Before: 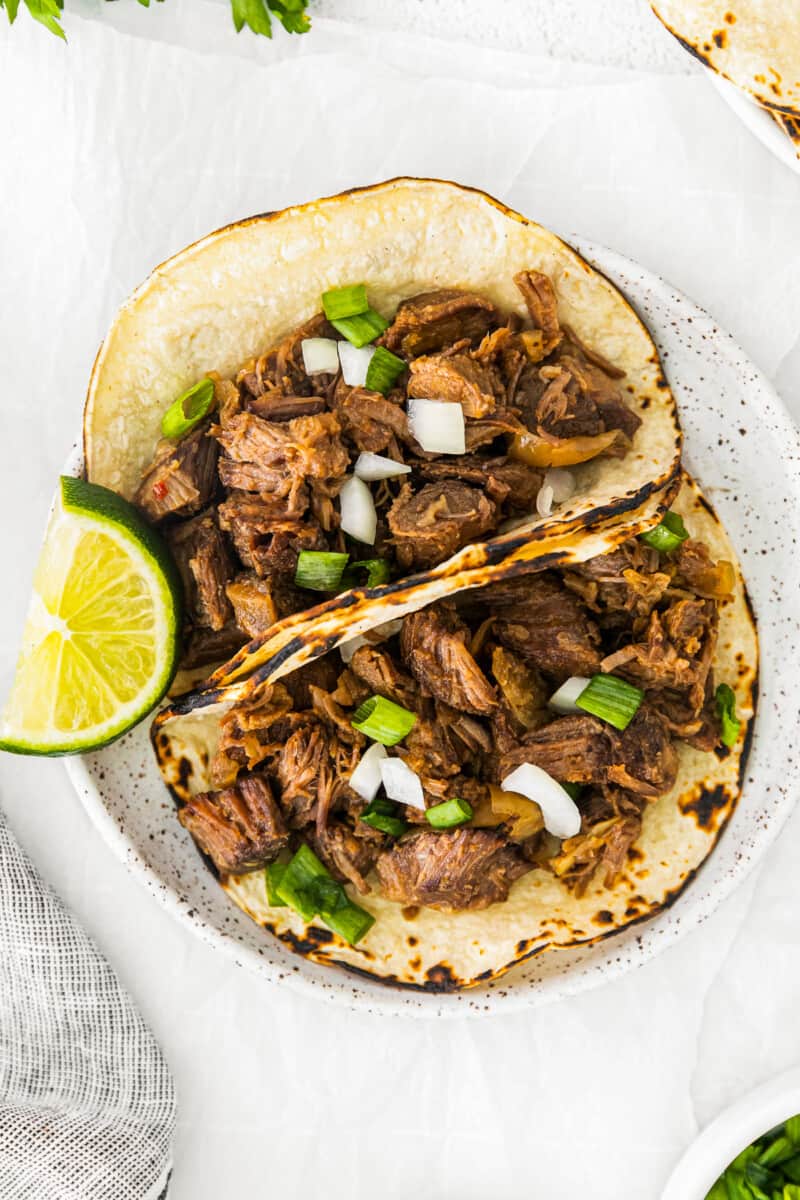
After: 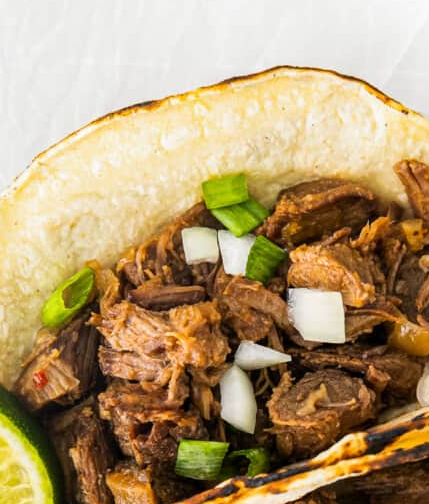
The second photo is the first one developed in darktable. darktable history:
crop: left 15.041%, top 9.306%, right 31.211%, bottom 48.659%
